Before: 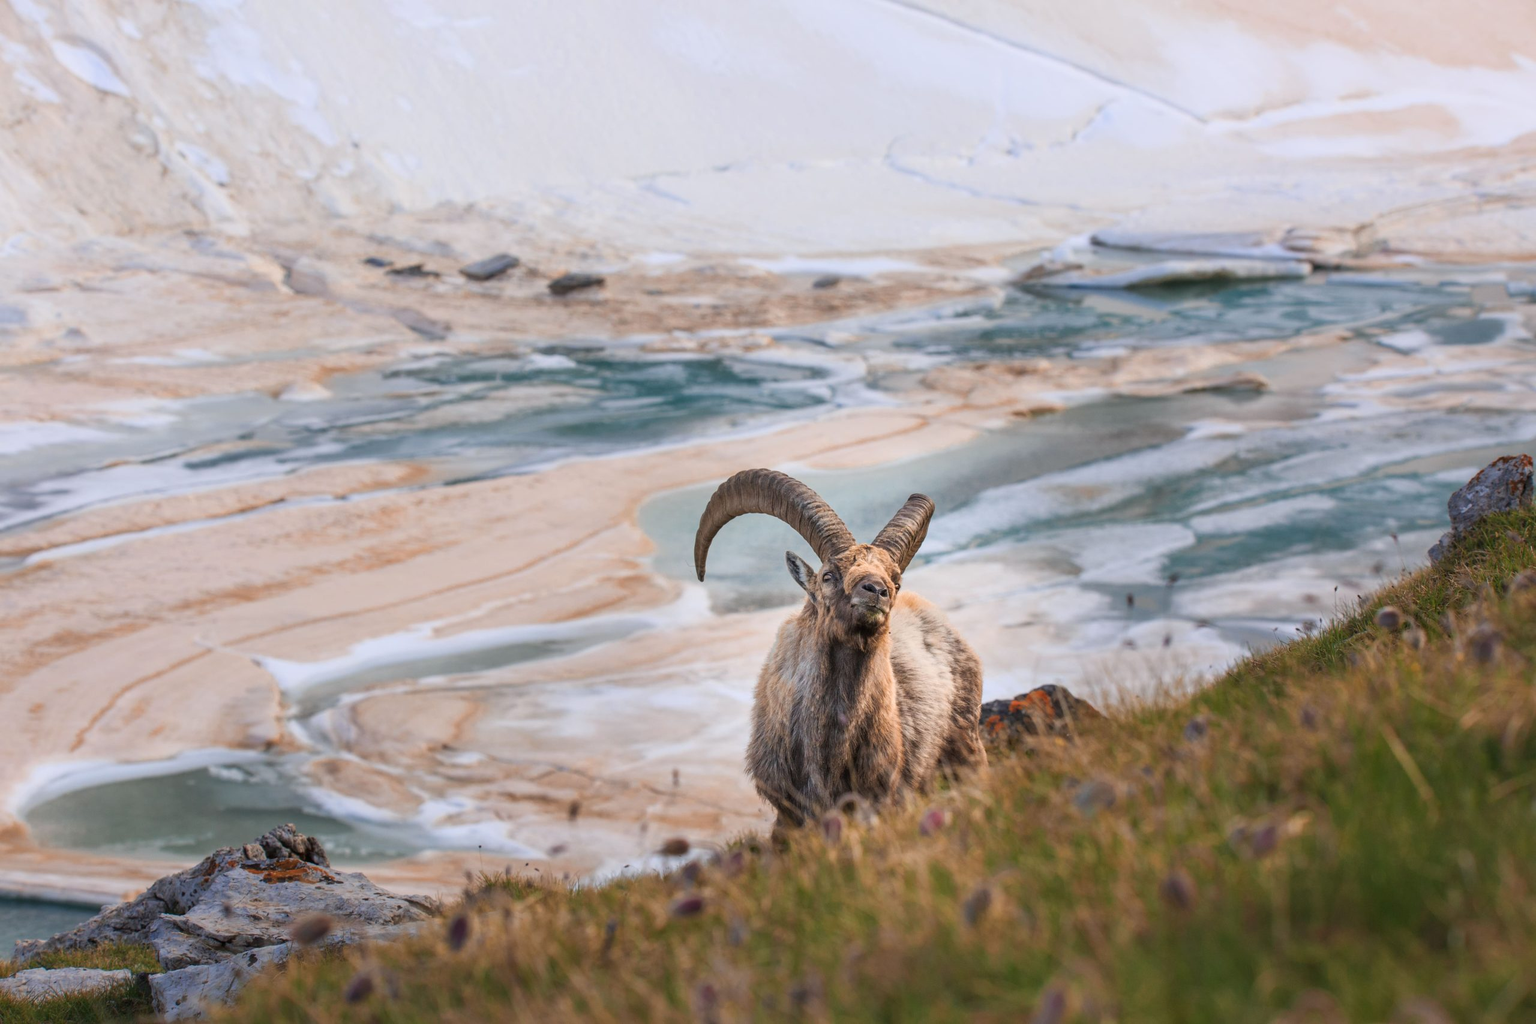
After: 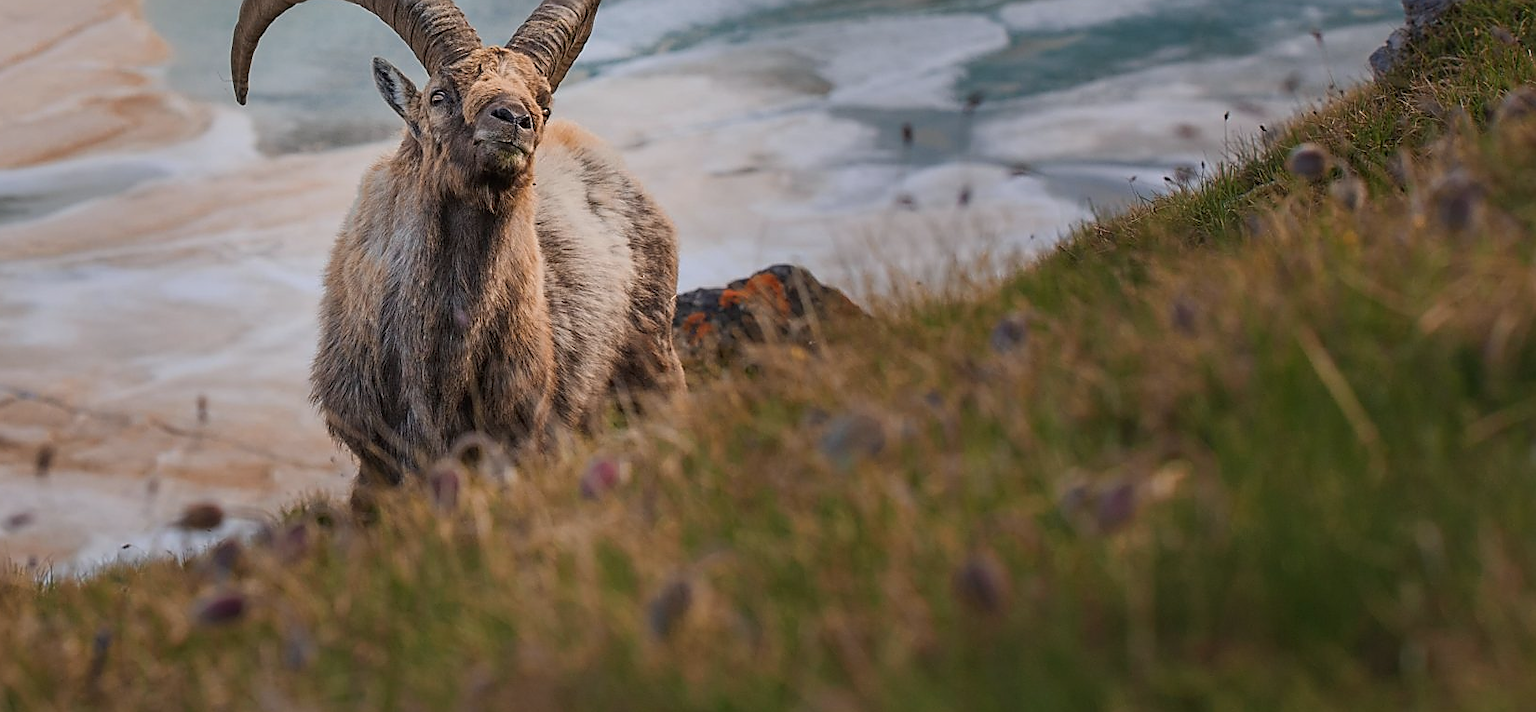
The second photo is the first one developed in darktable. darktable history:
crop and rotate: left 35.509%, top 50.238%, bottom 4.934%
exposure: exposure -0.492 EV, compensate highlight preservation false
sharpen: radius 1.4, amount 1.25, threshold 0.7
